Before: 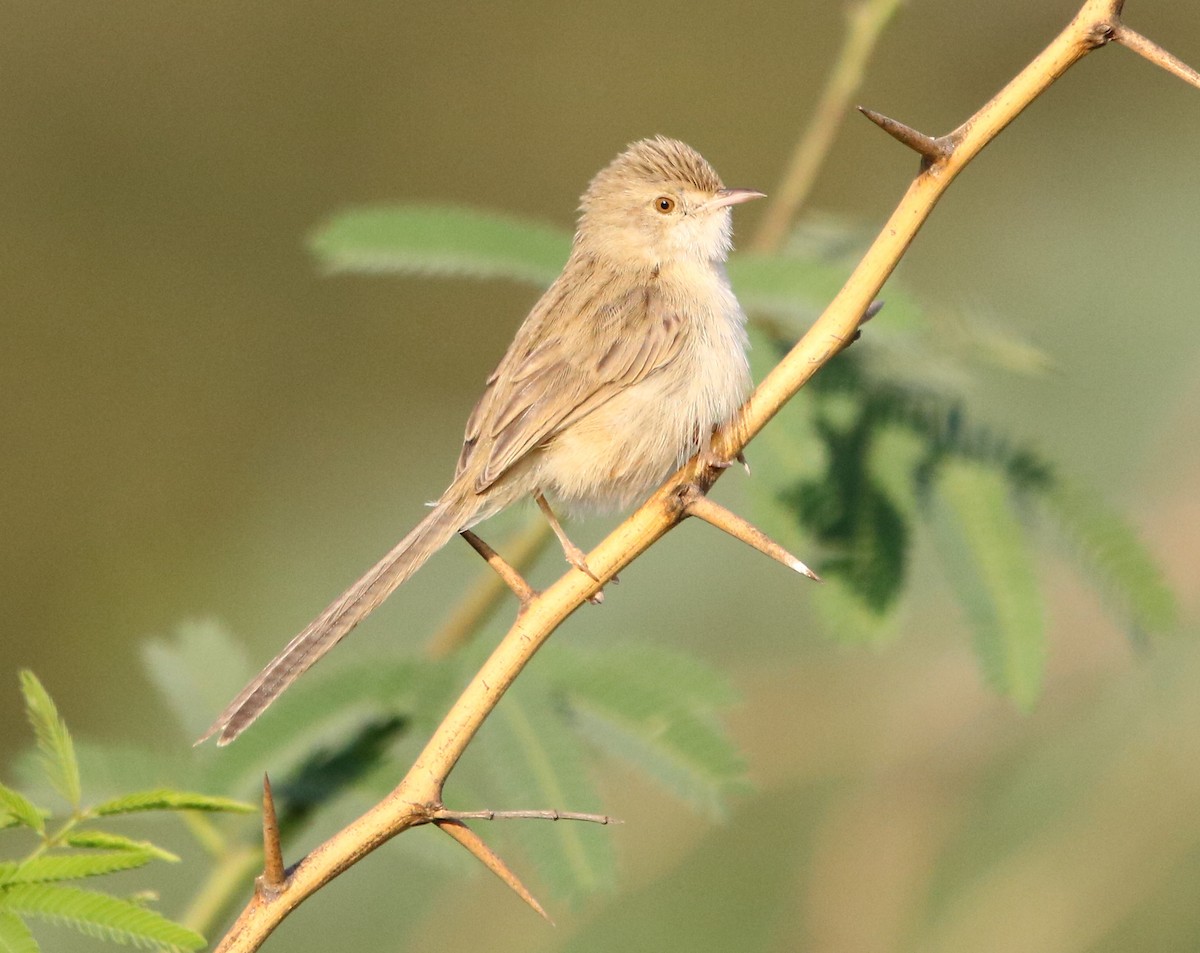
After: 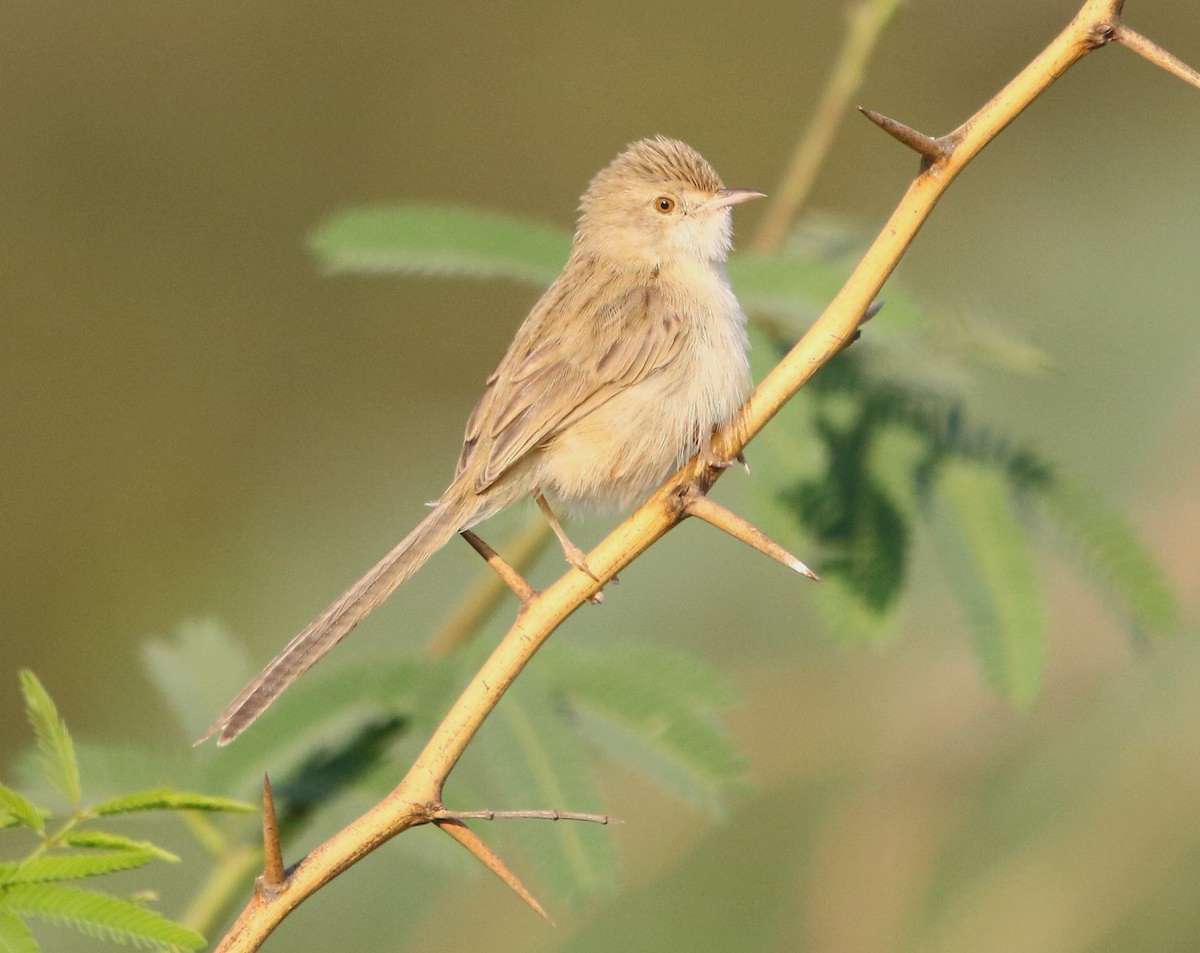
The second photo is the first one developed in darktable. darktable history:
tone equalizer: on, module defaults
contrast brightness saturation: contrast -0.119
